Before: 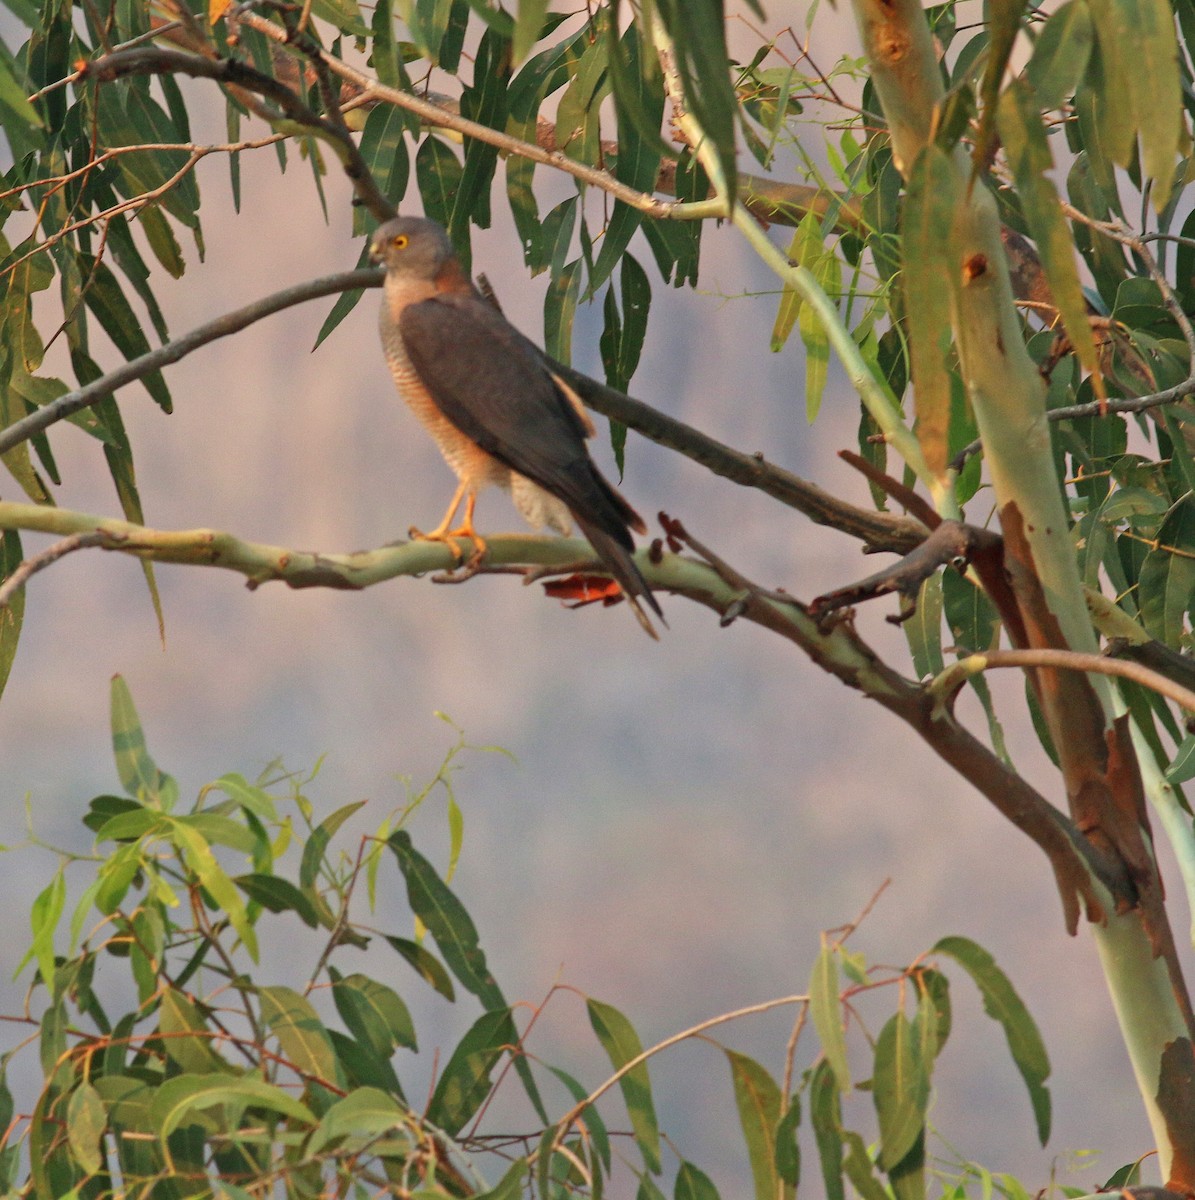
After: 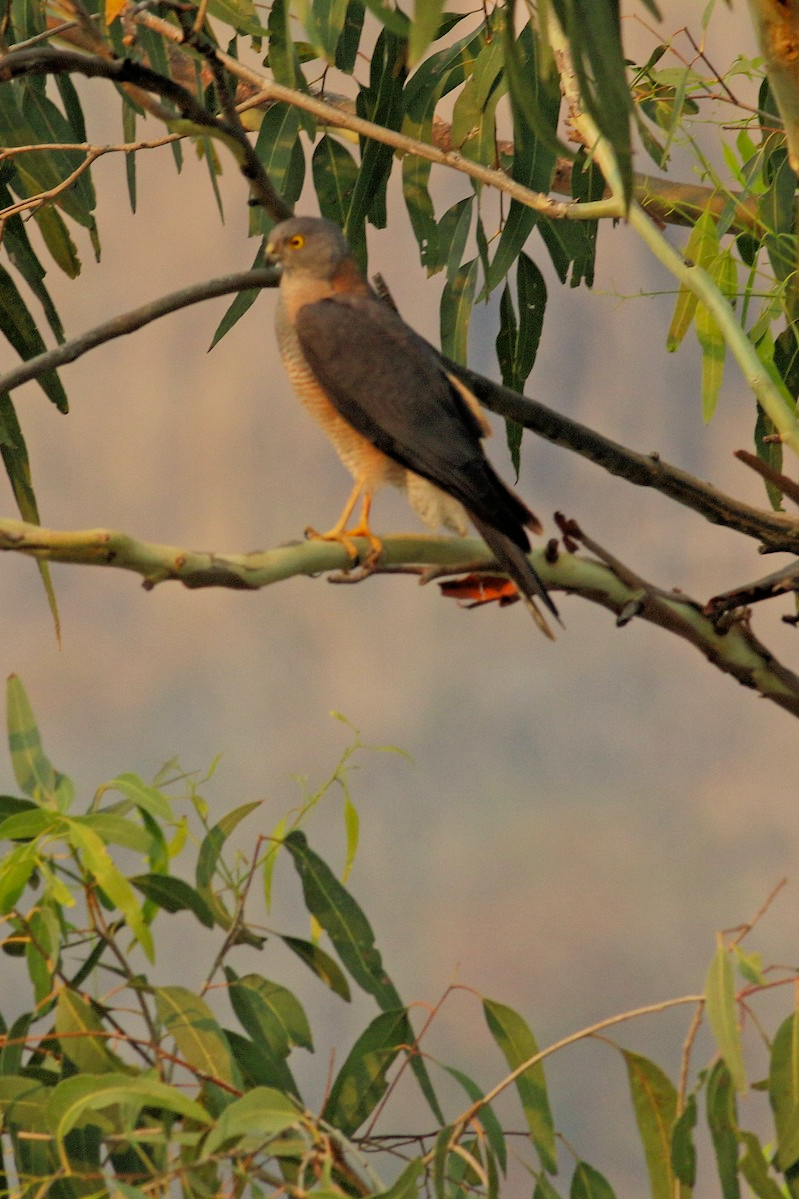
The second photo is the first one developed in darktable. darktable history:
crop and rotate: left 8.756%, right 24.312%
filmic rgb: black relative exposure -5.14 EV, white relative exposure 3.96 EV, hardness 2.89, contrast 1.3, highlights saturation mix -11.32%
color correction: highlights a* 1.26, highlights b* 18.08
tone equalizer: -8 EV 0.245 EV, -7 EV 0.392 EV, -6 EV 0.438 EV, -5 EV 0.269 EV, -3 EV -0.246 EV, -2 EV -0.389 EV, -1 EV -0.4 EV, +0 EV -0.245 EV, edges refinement/feathering 500, mask exposure compensation -1.57 EV, preserve details no
